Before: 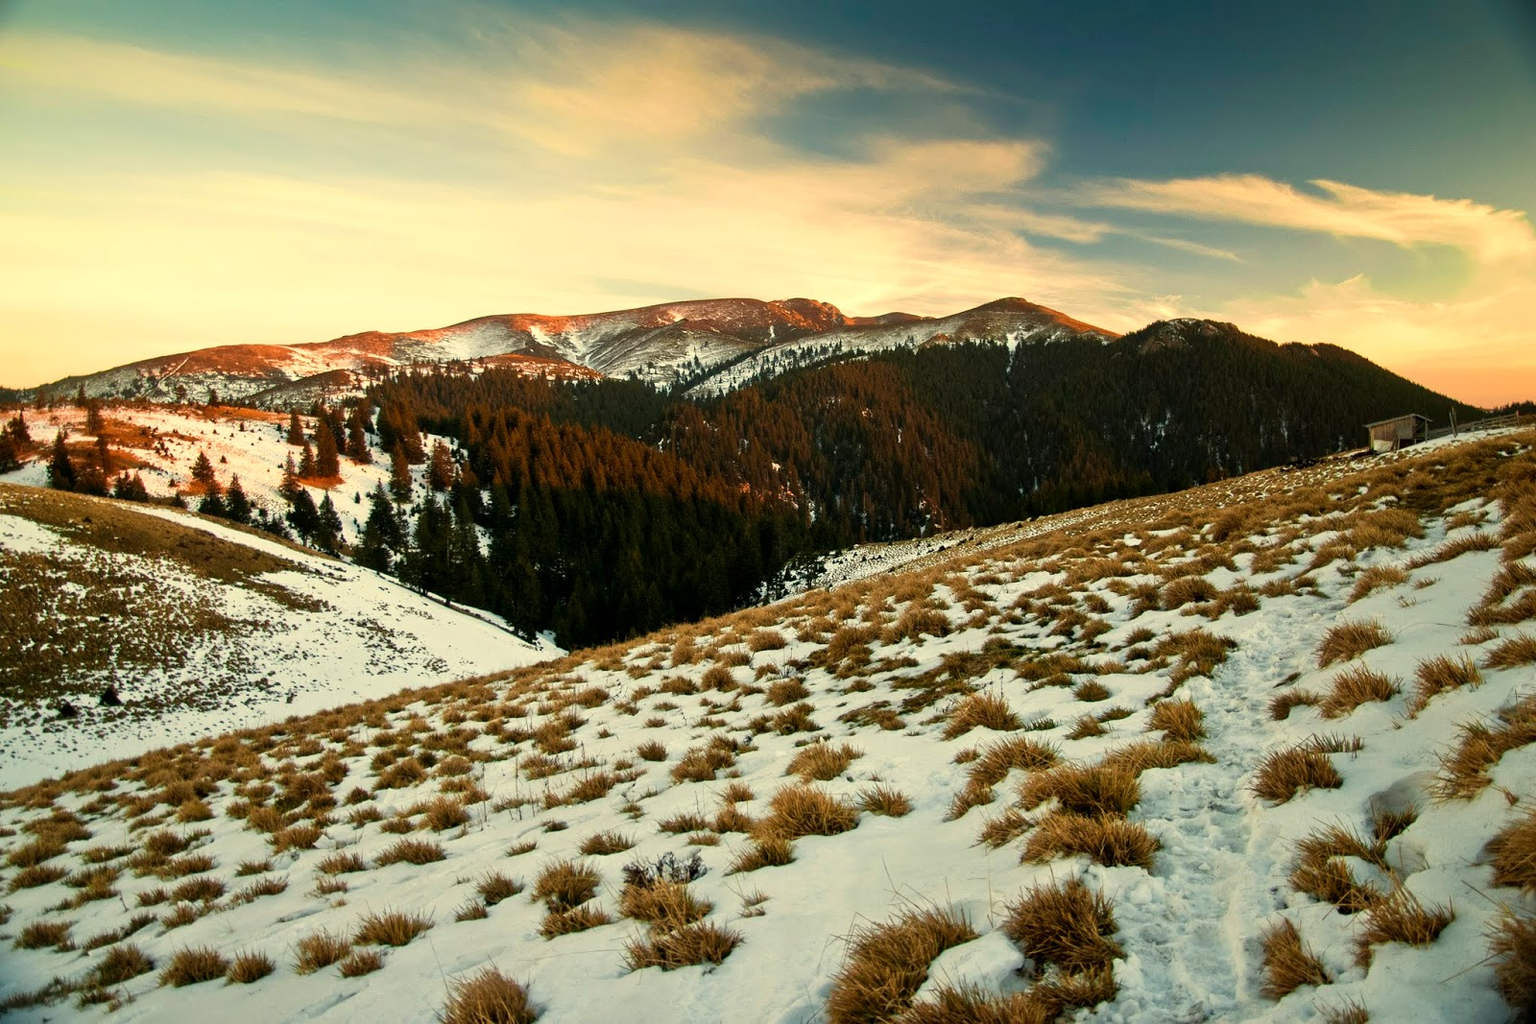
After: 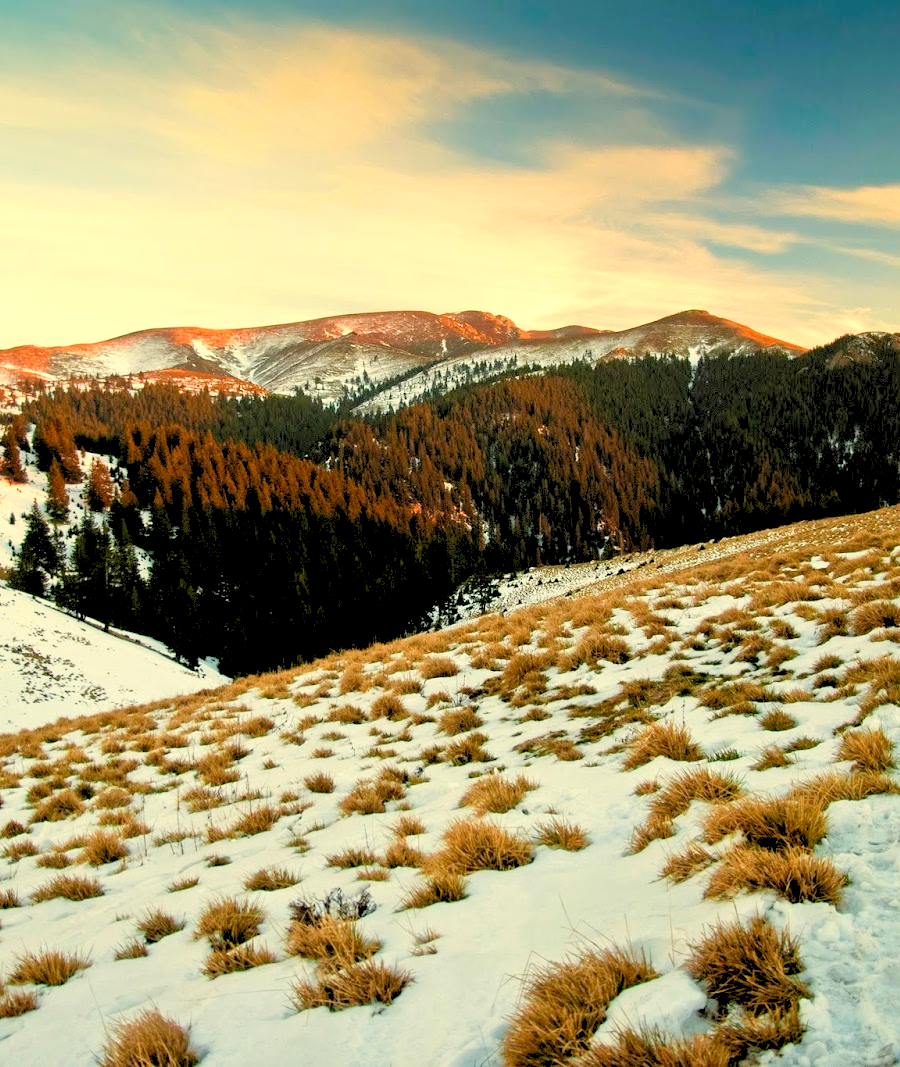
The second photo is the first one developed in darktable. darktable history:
white balance: red 1, blue 1
levels: levels [0.072, 0.414, 0.976]
crop and rotate: left 22.516%, right 21.234%
